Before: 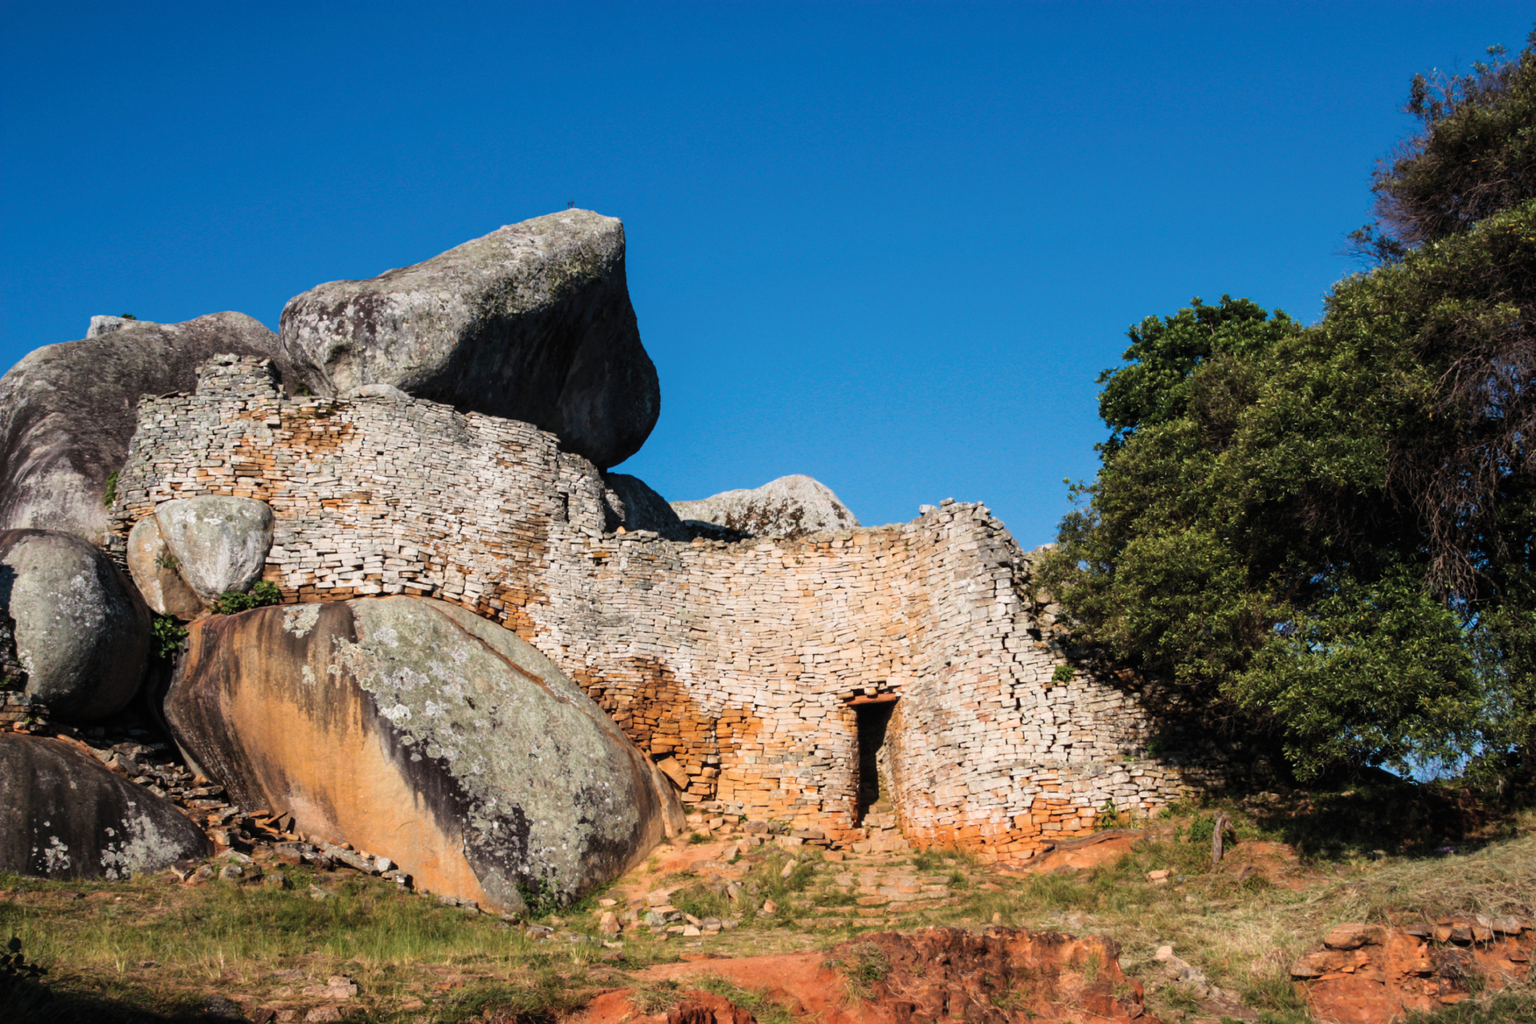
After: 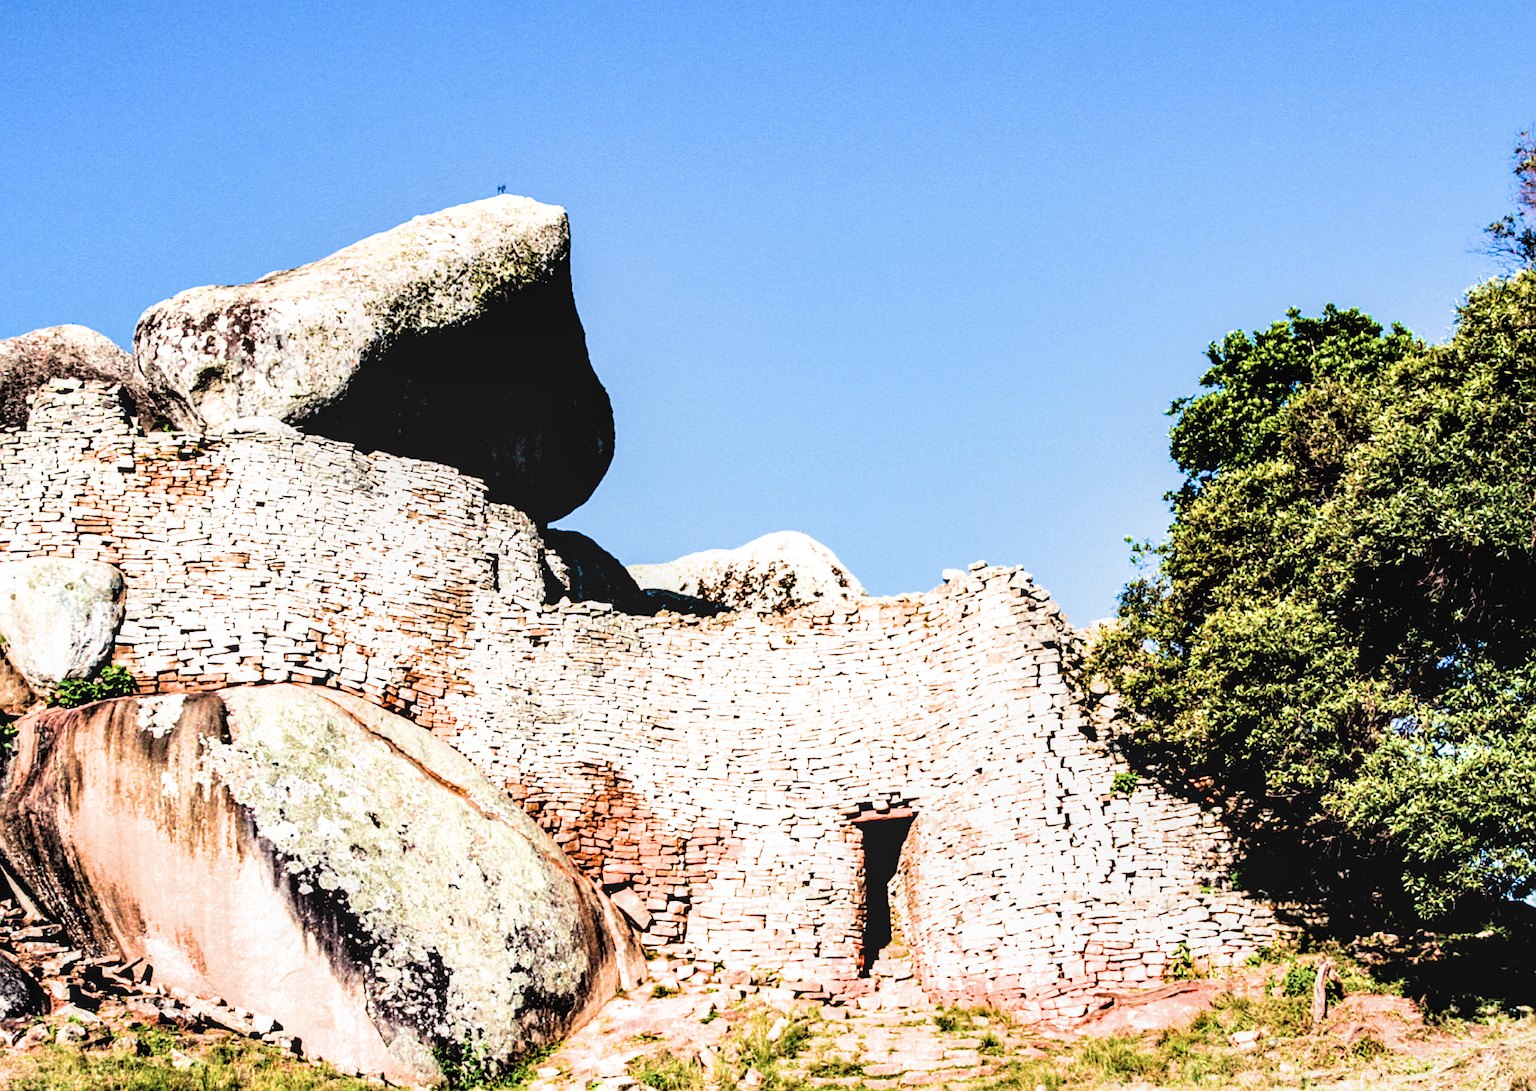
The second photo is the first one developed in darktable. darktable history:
filmic rgb: black relative exposure -5.06 EV, white relative exposure 3.96 EV, hardness 2.91, contrast 1.301, highlights saturation mix -10.52%
exposure: black level correction 0.002, exposure 2.001 EV, compensate highlight preservation false
velvia: on, module defaults
contrast equalizer: octaves 7, y [[0.6 ×6], [0.55 ×6], [0 ×6], [0 ×6], [0 ×6]]
crop: left 11.381%, top 5.362%, right 9.57%, bottom 10.334%
local contrast: on, module defaults
shadows and highlights: radius 333.25, shadows 55.08, highlights -99.61, compress 94.18%, shadows color adjustment 98.02%, highlights color adjustment 58.92%, soften with gaussian
sharpen: on, module defaults
